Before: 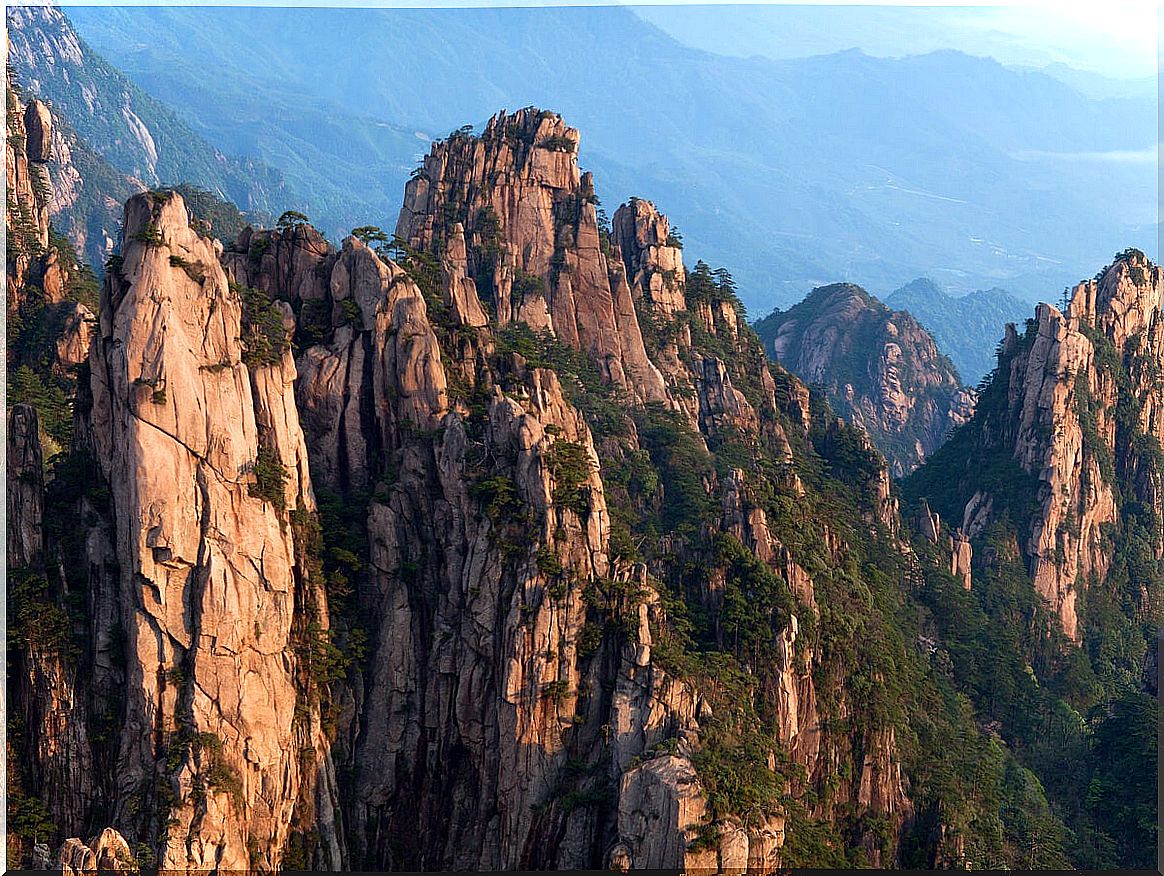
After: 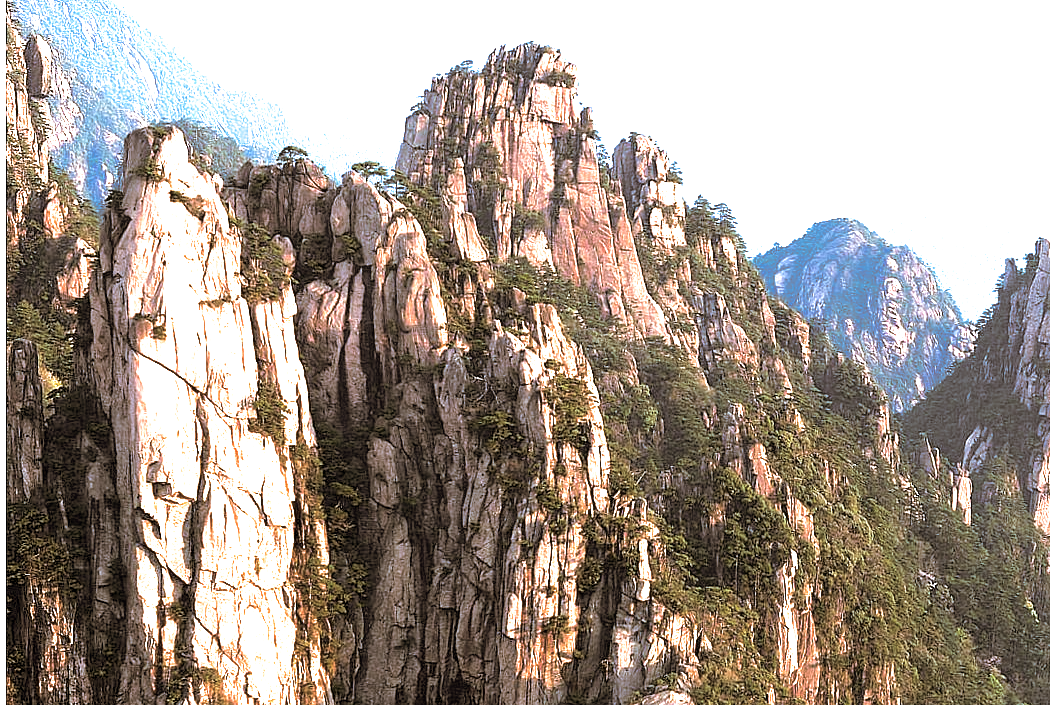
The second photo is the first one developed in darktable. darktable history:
exposure: black level correction 0.001, exposure 1.84 EV, compensate highlight preservation false
crop: top 7.49%, right 9.717%, bottom 11.943%
split-toning: shadows › hue 37.98°, highlights › hue 185.58°, balance -55.261
contrast equalizer: octaves 7, y [[0.6 ×6], [0.55 ×6], [0 ×6], [0 ×6], [0 ×6]], mix -0.2
